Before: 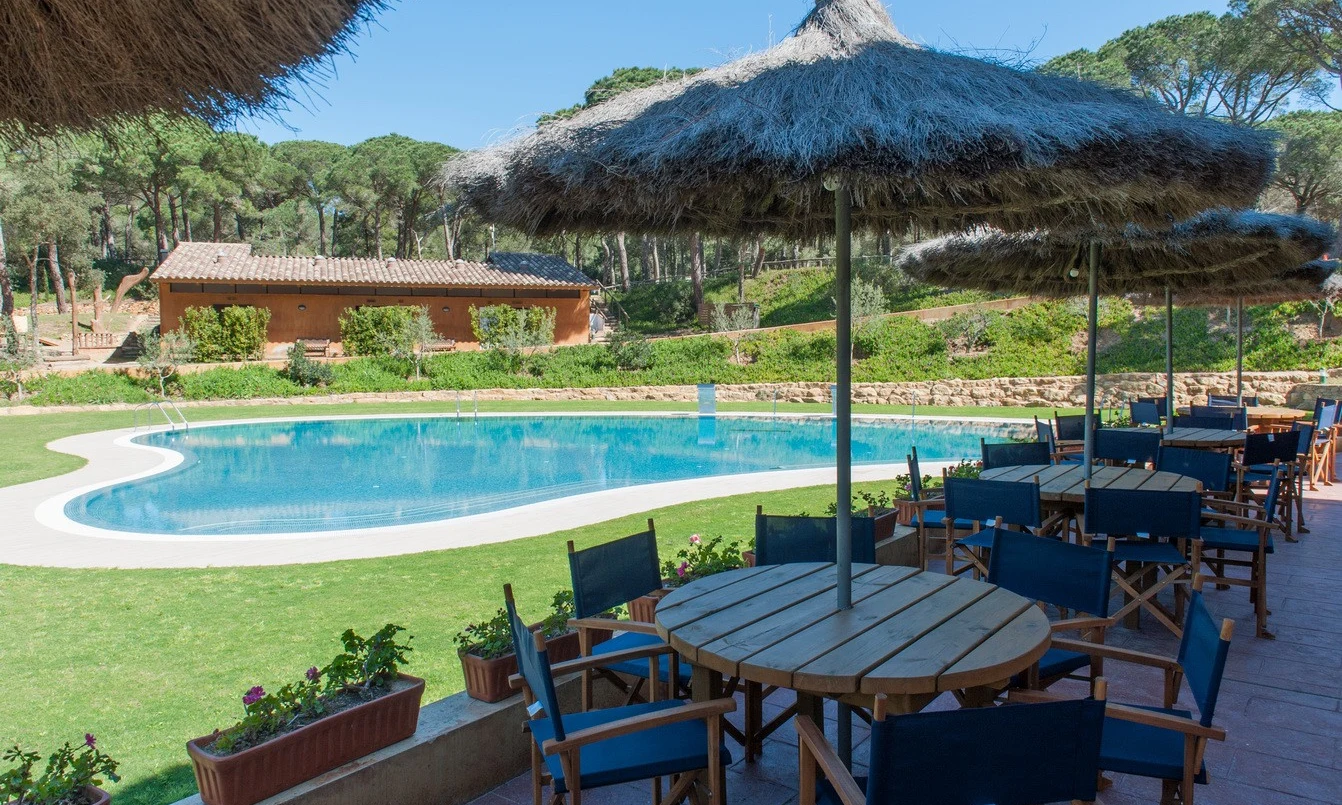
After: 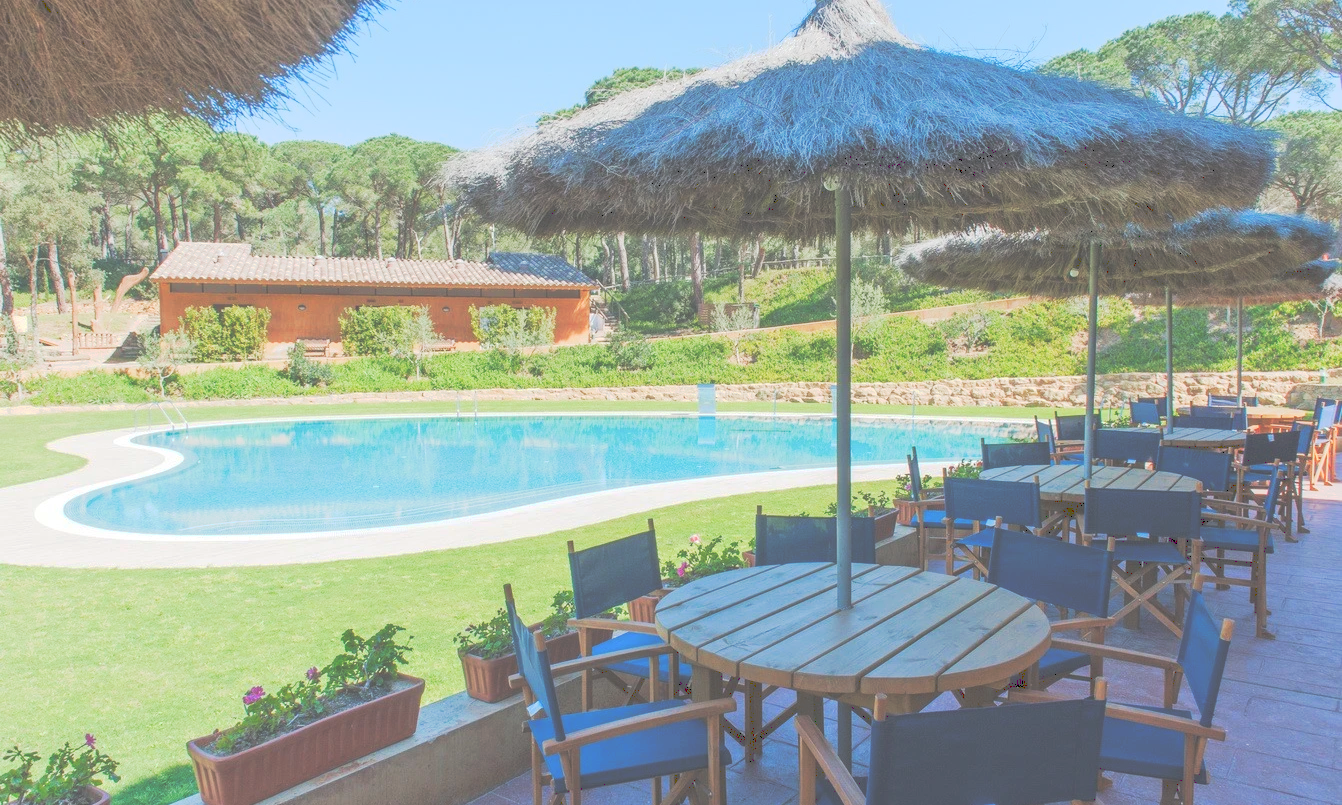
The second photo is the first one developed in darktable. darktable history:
levels: levels [0.072, 0.414, 0.976]
tone curve: curves: ch0 [(0, 0) (0.003, 0.217) (0.011, 0.217) (0.025, 0.229) (0.044, 0.243) (0.069, 0.253) (0.1, 0.265) (0.136, 0.281) (0.177, 0.305) (0.224, 0.331) (0.277, 0.369) (0.335, 0.415) (0.399, 0.472) (0.468, 0.543) (0.543, 0.609) (0.623, 0.676) (0.709, 0.734) (0.801, 0.798) (0.898, 0.849) (1, 1)], preserve colors none
